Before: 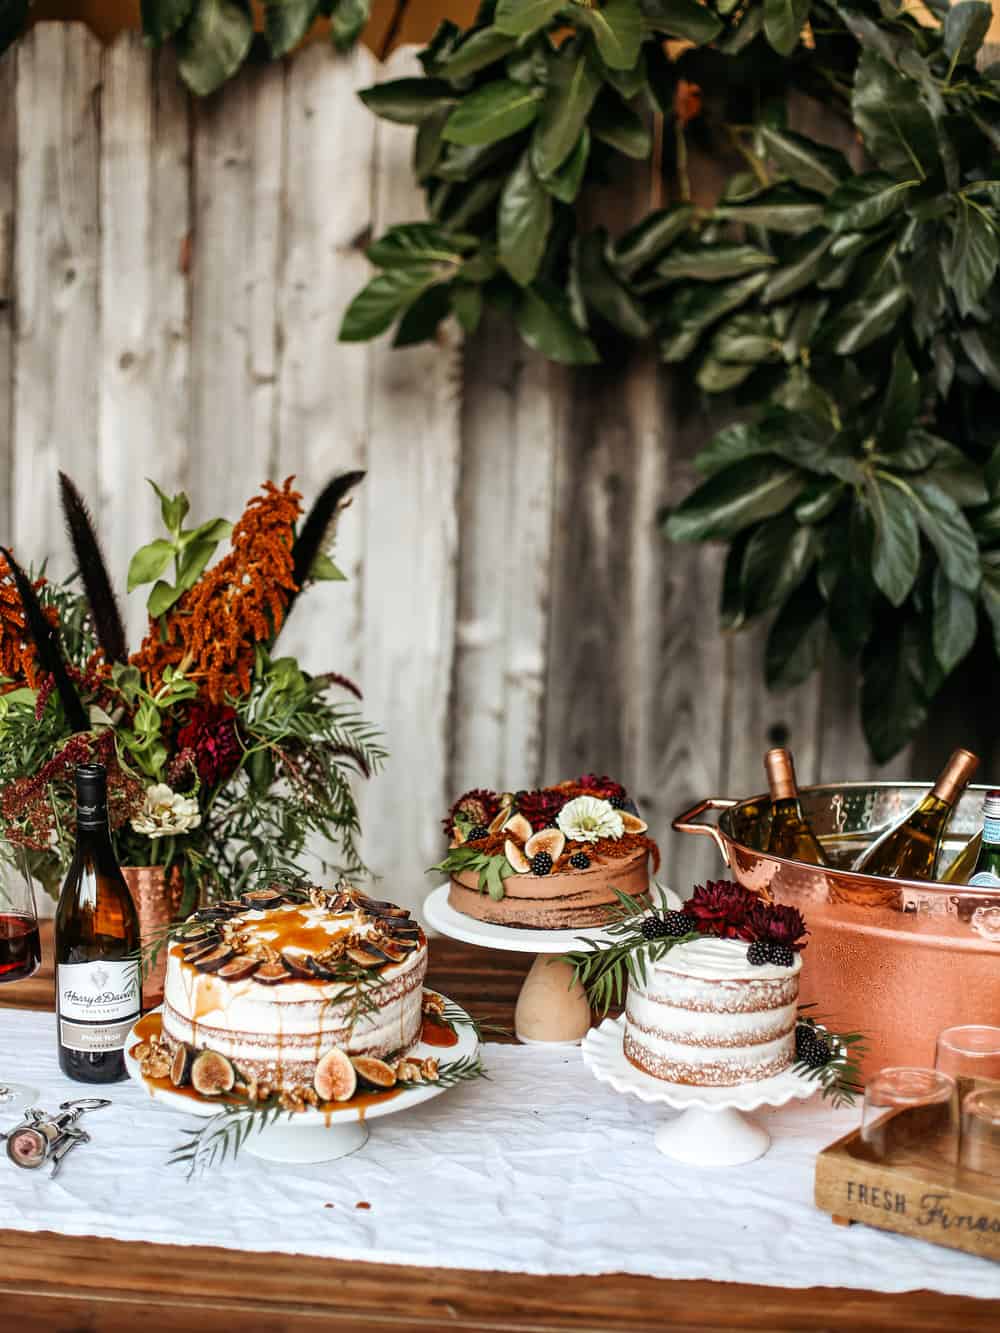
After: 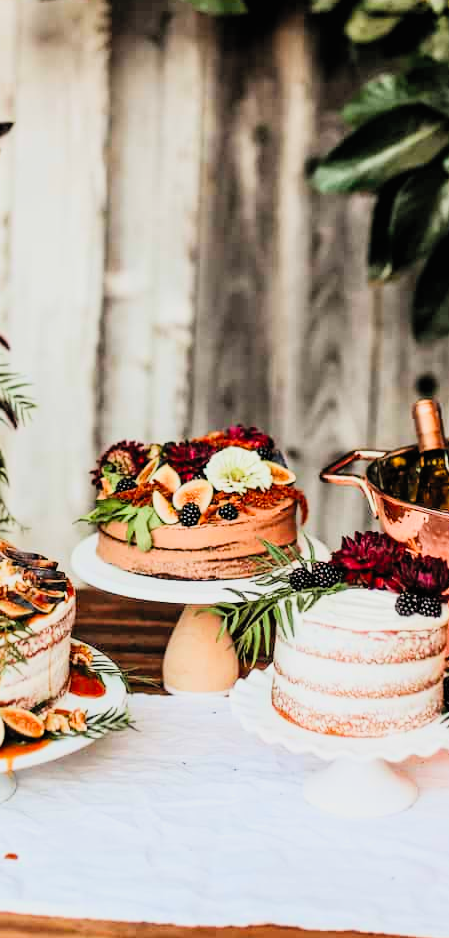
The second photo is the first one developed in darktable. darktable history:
exposure: exposure 0.297 EV, compensate exposure bias true, compensate highlight preservation false
contrast brightness saturation: contrast 0.235, brightness 0.252, saturation 0.382
crop: left 35.253%, top 26.203%, right 19.802%, bottom 3.398%
filmic rgb: black relative exposure -6.16 EV, white relative exposure 6.98 EV, hardness 2.28
